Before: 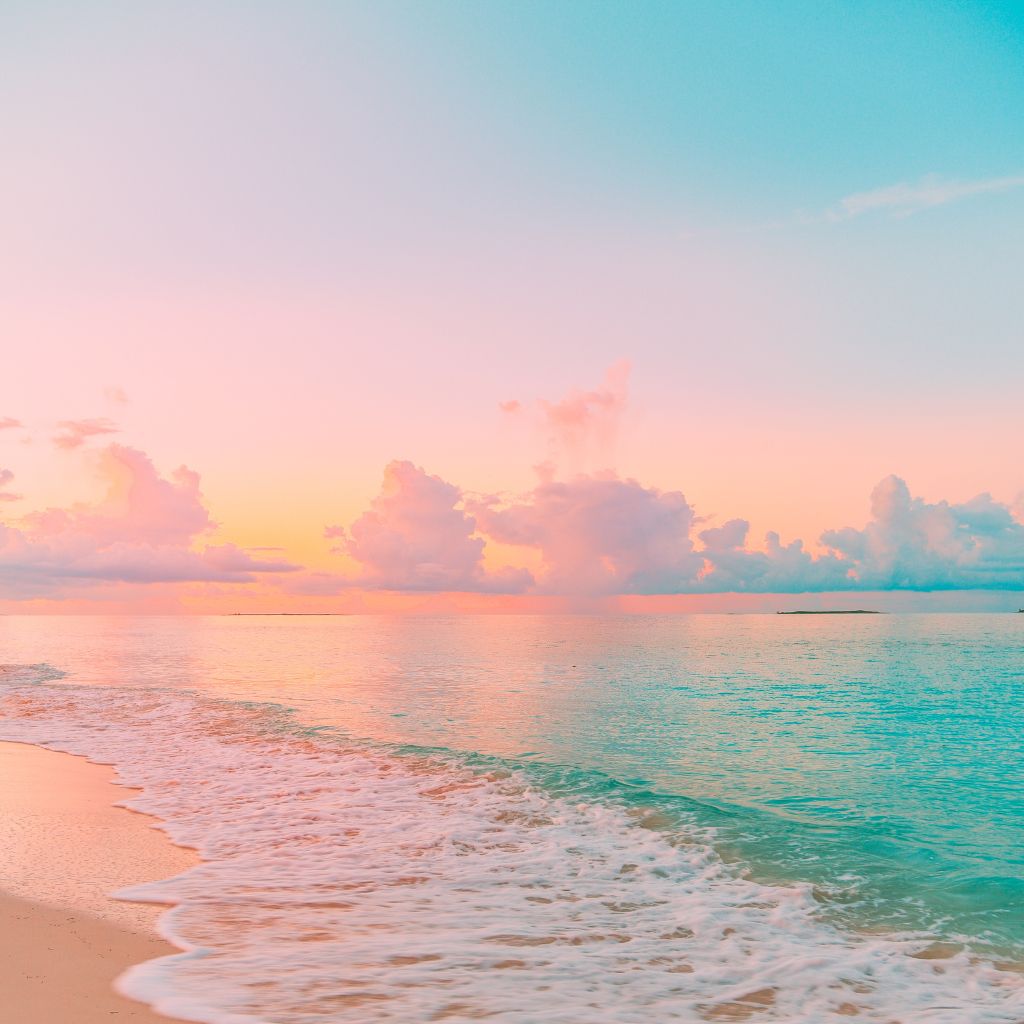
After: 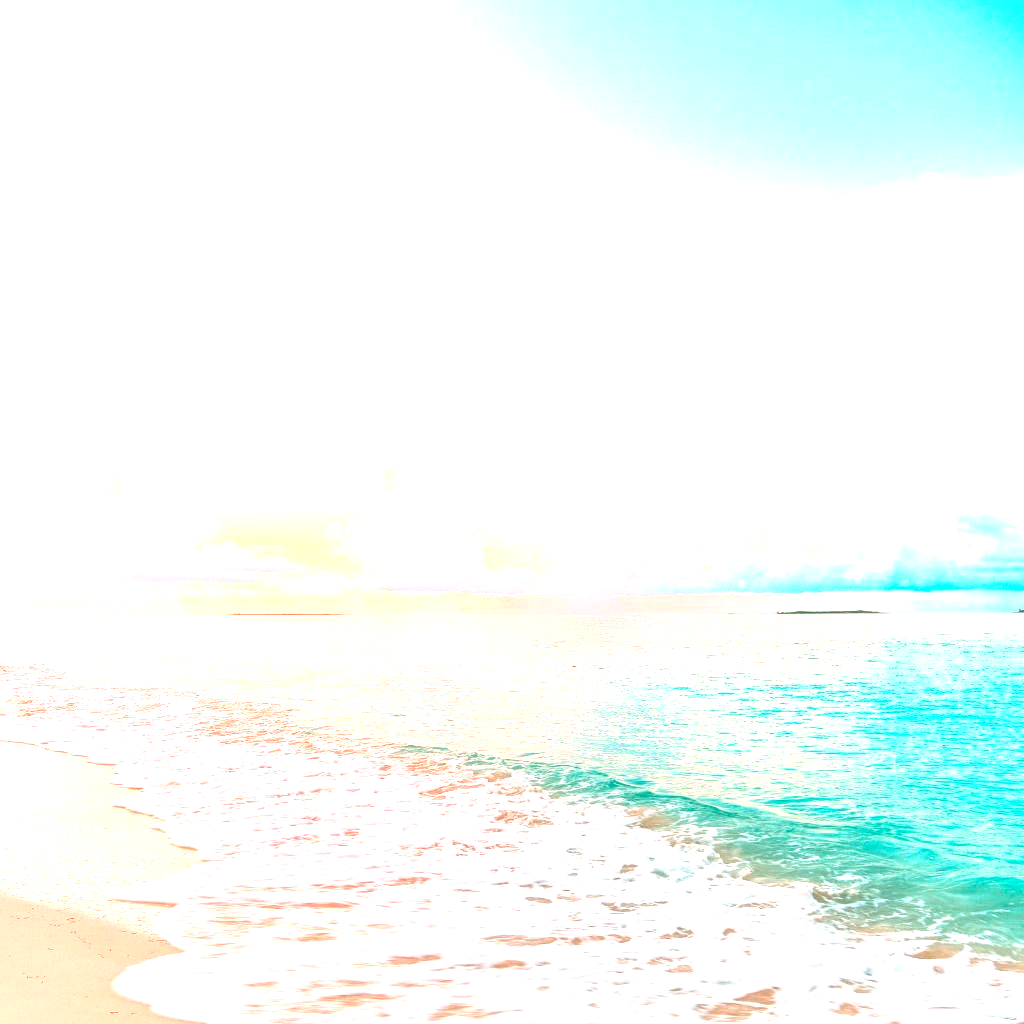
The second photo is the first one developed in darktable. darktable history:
local contrast: on, module defaults
exposure: black level correction 0, exposure 1.5 EV, compensate highlight preservation false
